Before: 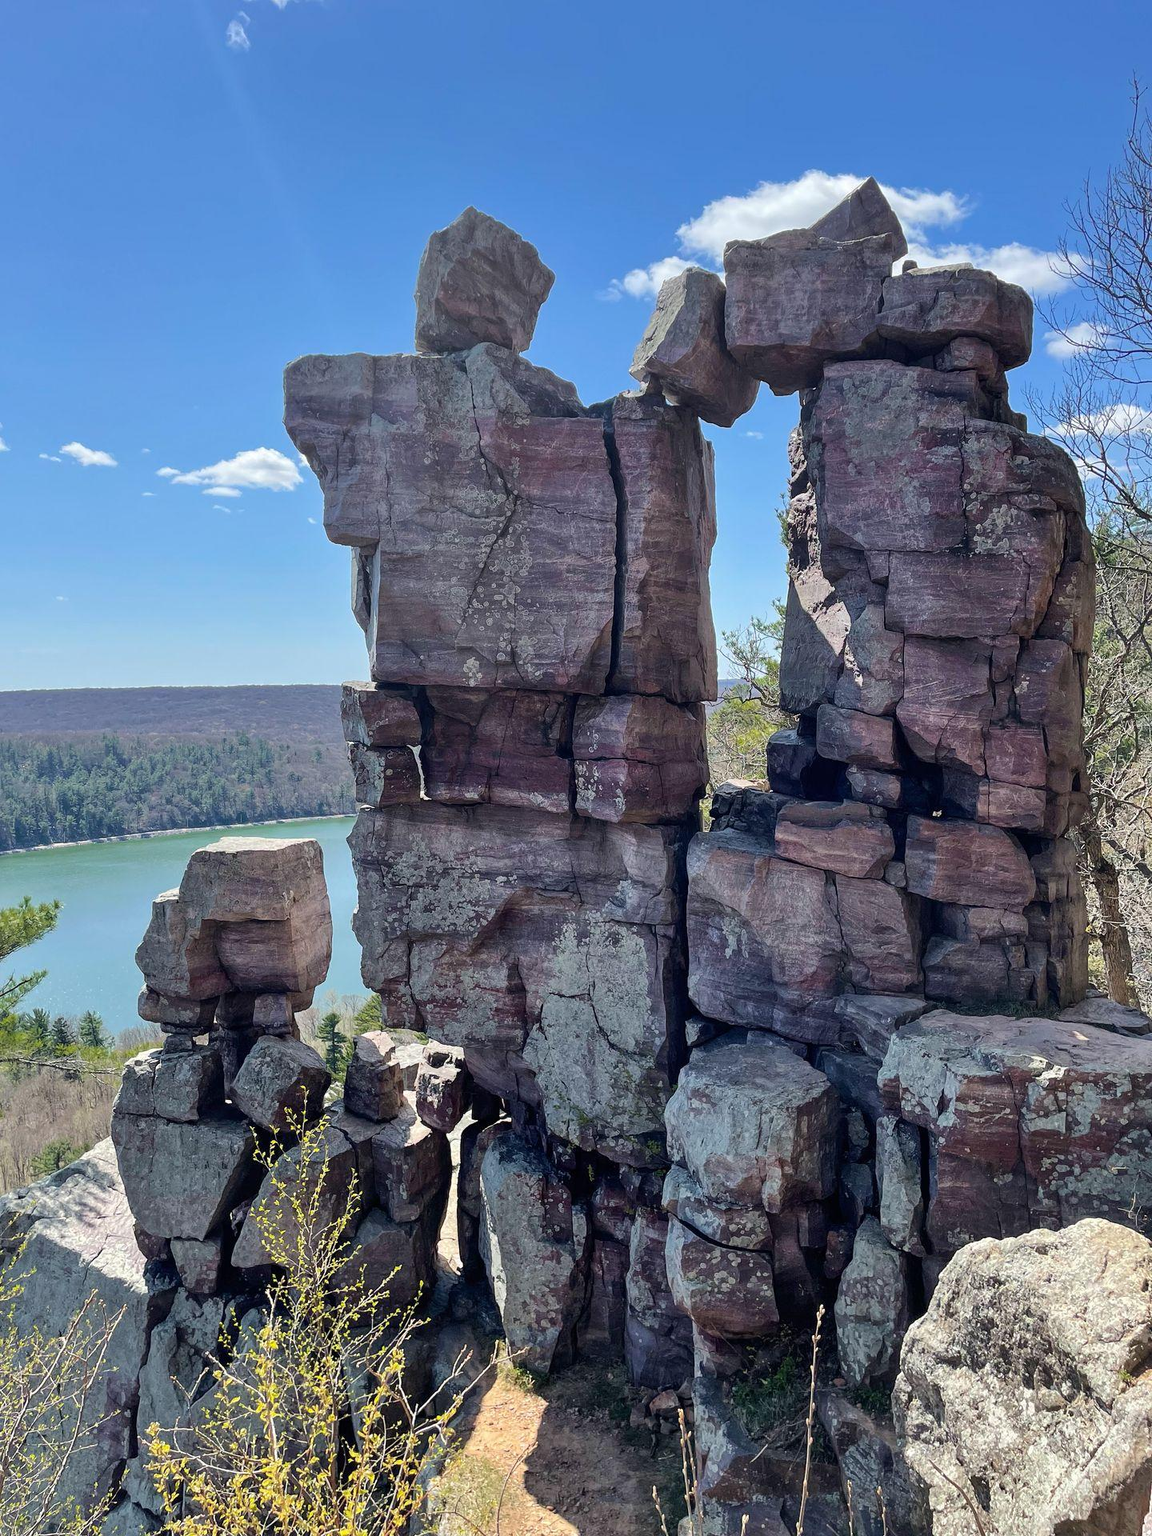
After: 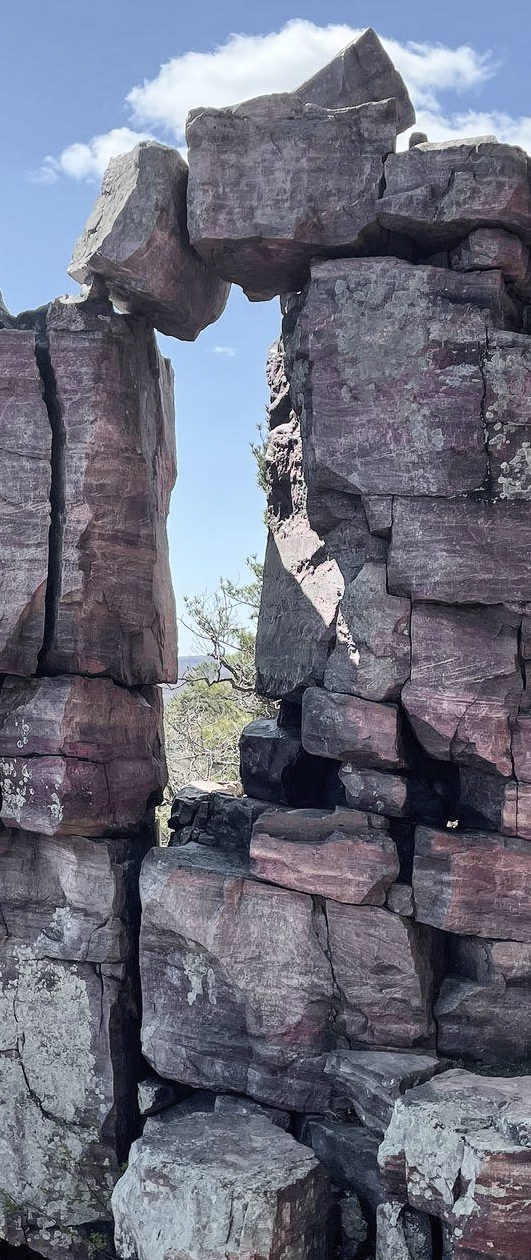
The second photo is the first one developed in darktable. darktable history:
crop and rotate: left 49.936%, top 10.094%, right 13.136%, bottom 24.256%
color zones: curves: ch0 [(0, 0.6) (0.129, 0.508) (0.193, 0.483) (0.429, 0.5) (0.571, 0.5) (0.714, 0.5) (0.857, 0.5) (1, 0.6)]; ch1 [(0, 0.481) (0.112, 0.245) (0.213, 0.223) (0.429, 0.233) (0.571, 0.231) (0.683, 0.242) (0.857, 0.296) (1, 0.481)]
contrast brightness saturation: contrast 0.2, brightness 0.16, saturation 0.22
